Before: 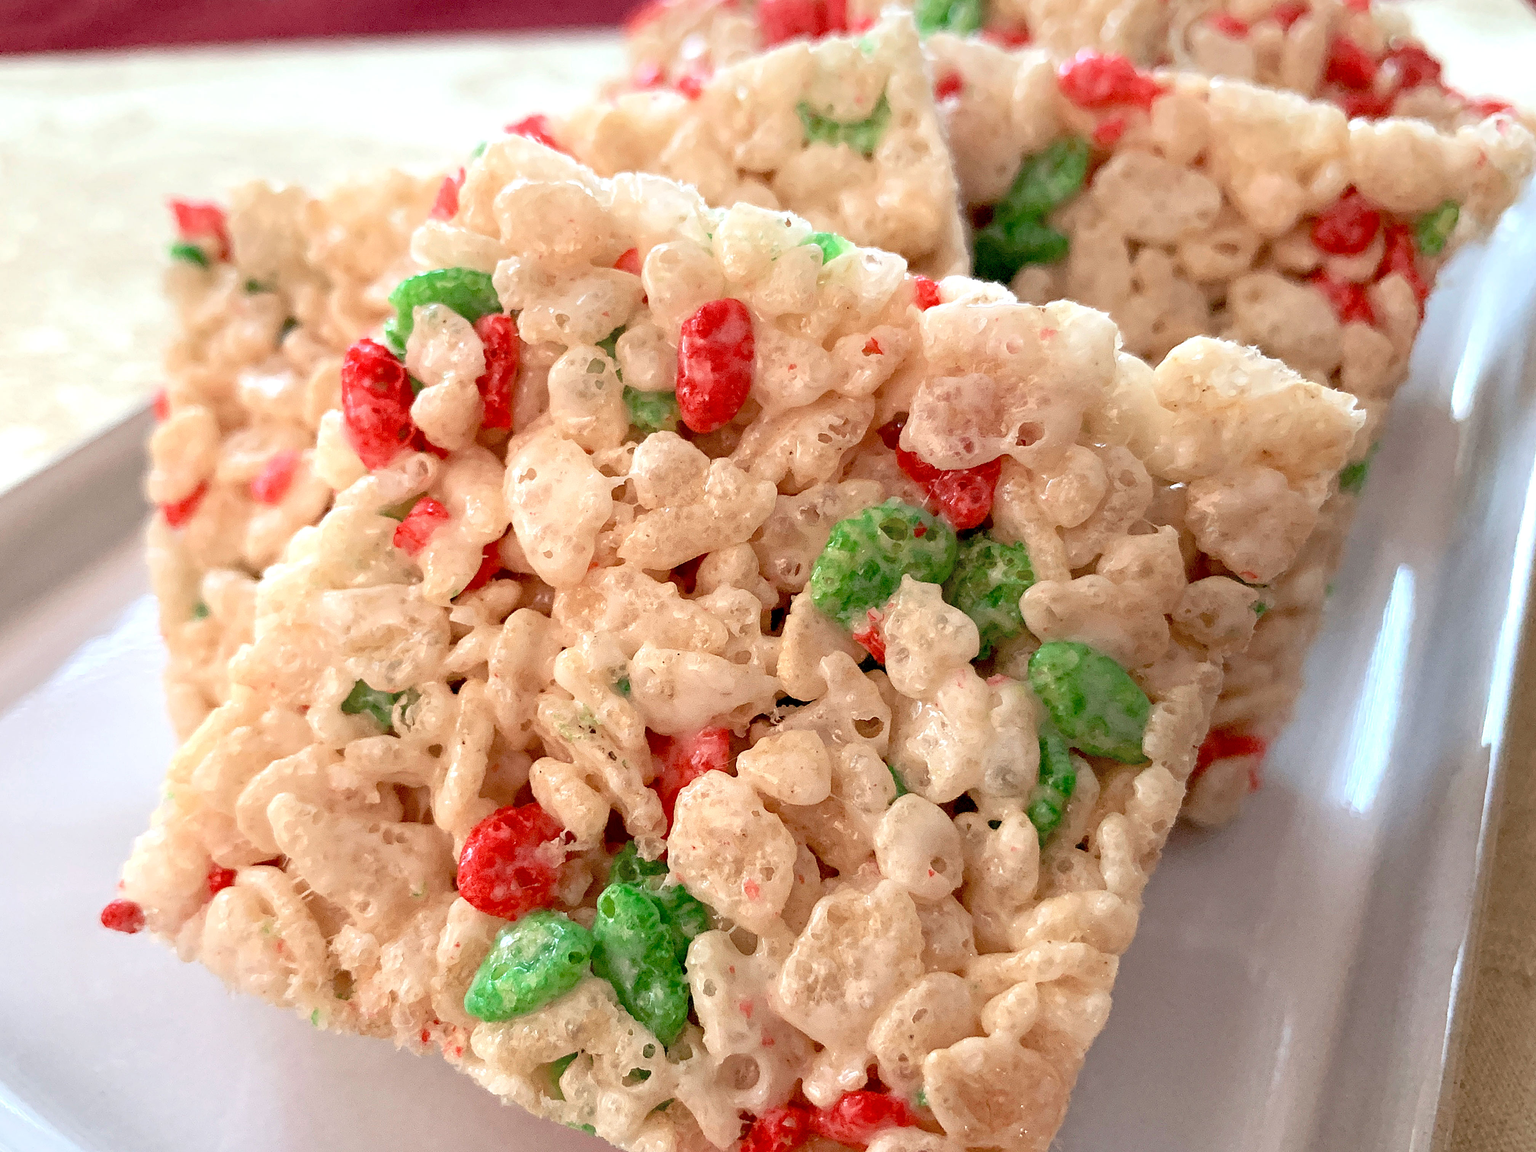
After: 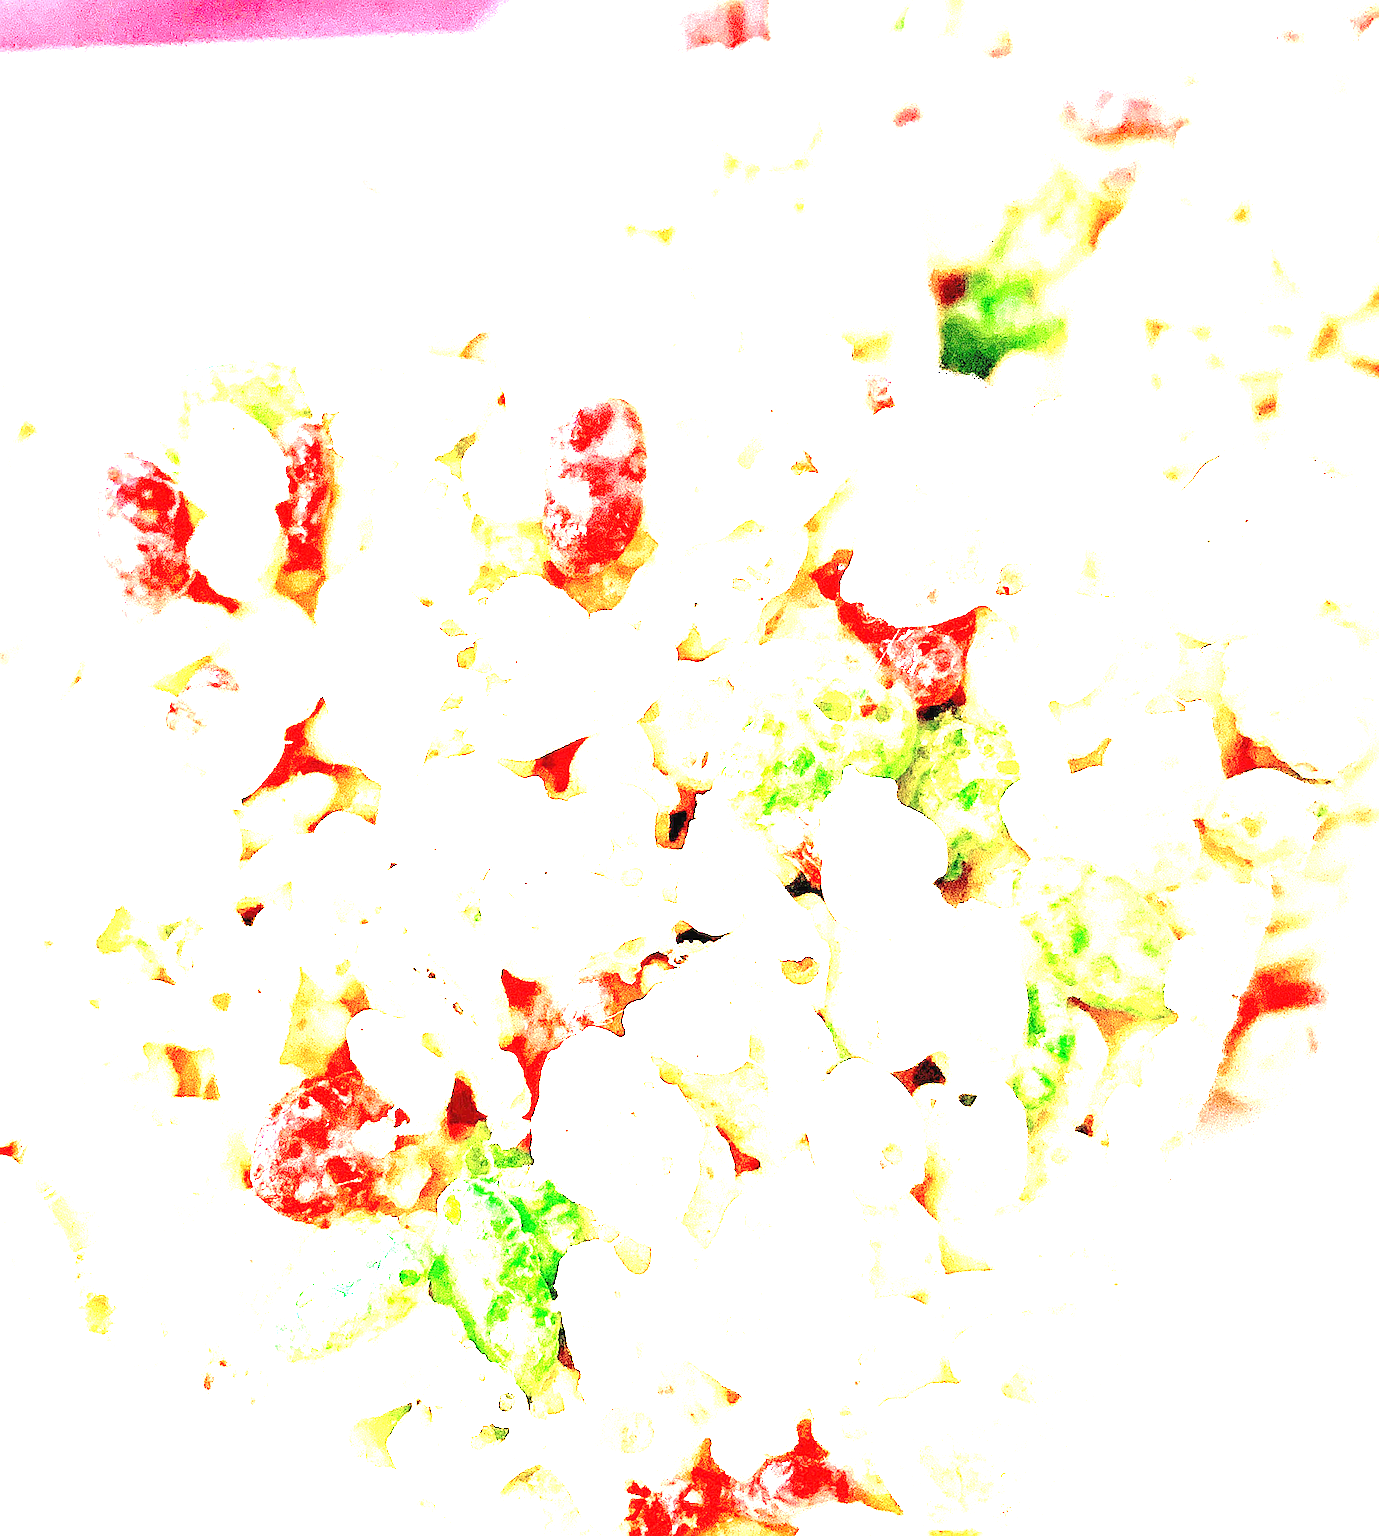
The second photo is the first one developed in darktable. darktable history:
crop and rotate: left 17.552%, right 15.088%
exposure: black level correction 0, exposure 3.917 EV, compensate highlight preservation false
sharpen: on, module defaults
